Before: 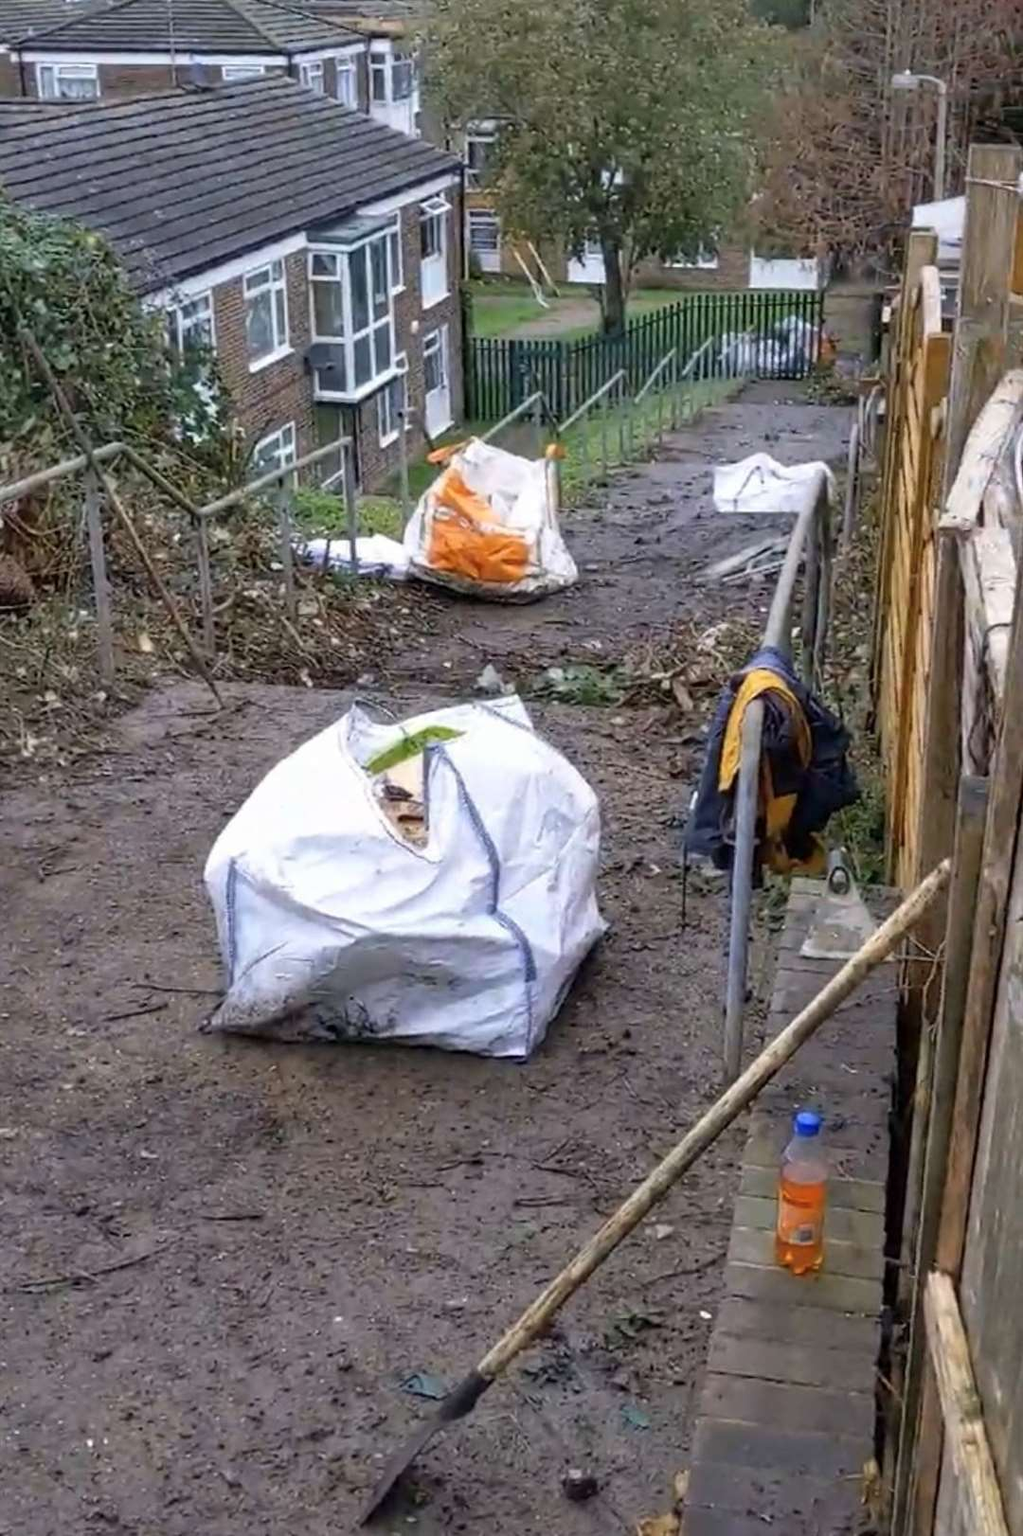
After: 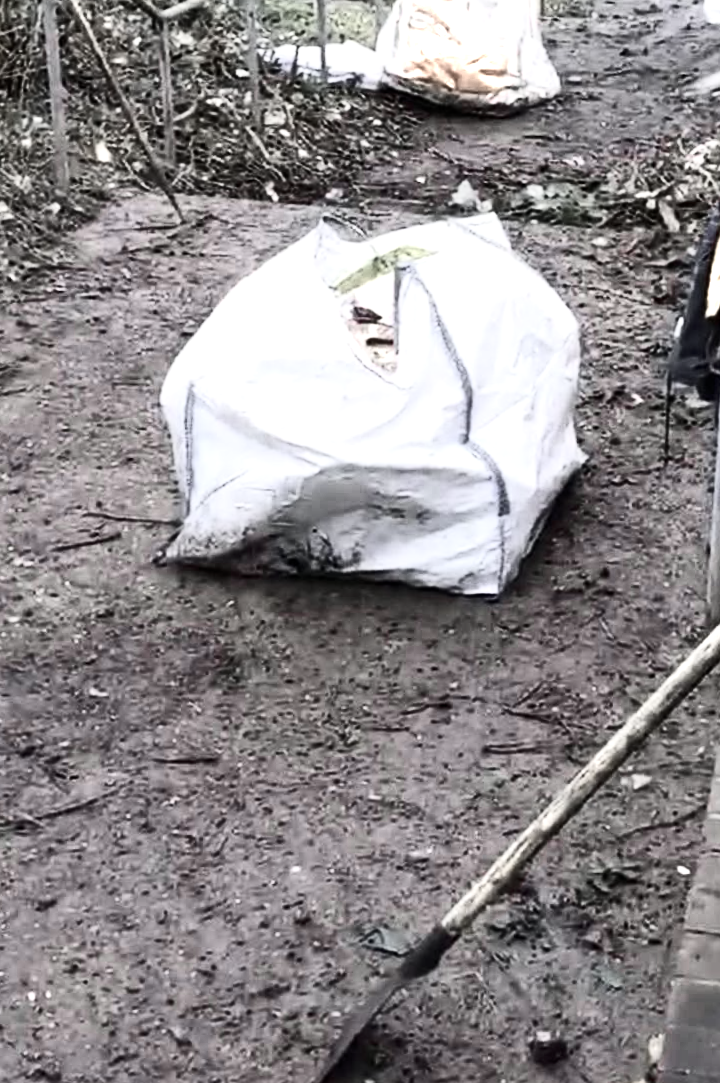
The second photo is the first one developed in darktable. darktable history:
crop and rotate: angle -0.828°, left 4.01%, top 31.767%, right 27.817%
contrast brightness saturation: contrast 0.386, brightness 0.098
tone equalizer: -8 EV -0.44 EV, -7 EV -0.421 EV, -6 EV -0.298 EV, -5 EV -0.217 EV, -3 EV 0.232 EV, -2 EV 0.349 EV, -1 EV 0.396 EV, +0 EV 0.443 EV
color zones: curves: ch0 [(0, 0.6) (0.129, 0.585) (0.193, 0.596) (0.429, 0.5) (0.571, 0.5) (0.714, 0.5) (0.857, 0.5) (1, 0.6)]; ch1 [(0, 0.453) (0.112, 0.245) (0.213, 0.252) (0.429, 0.233) (0.571, 0.231) (0.683, 0.242) (0.857, 0.296) (1, 0.453)], mix 40.69%
